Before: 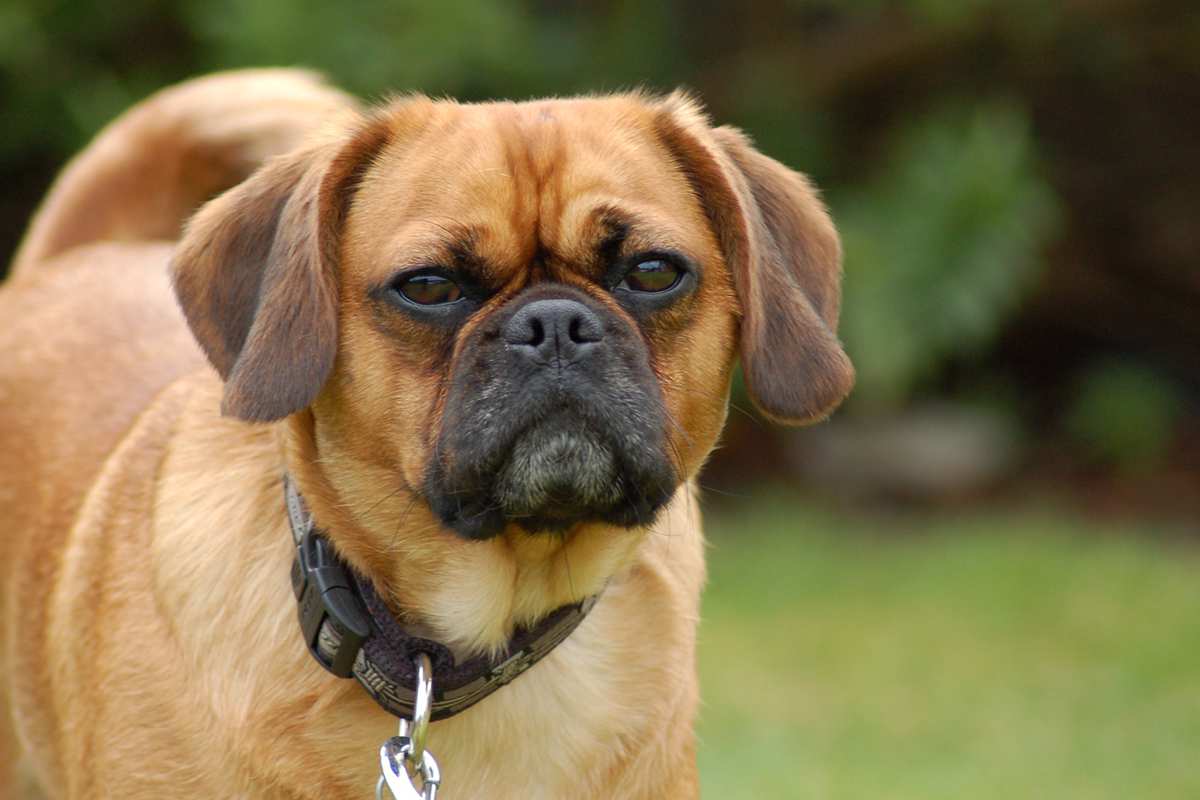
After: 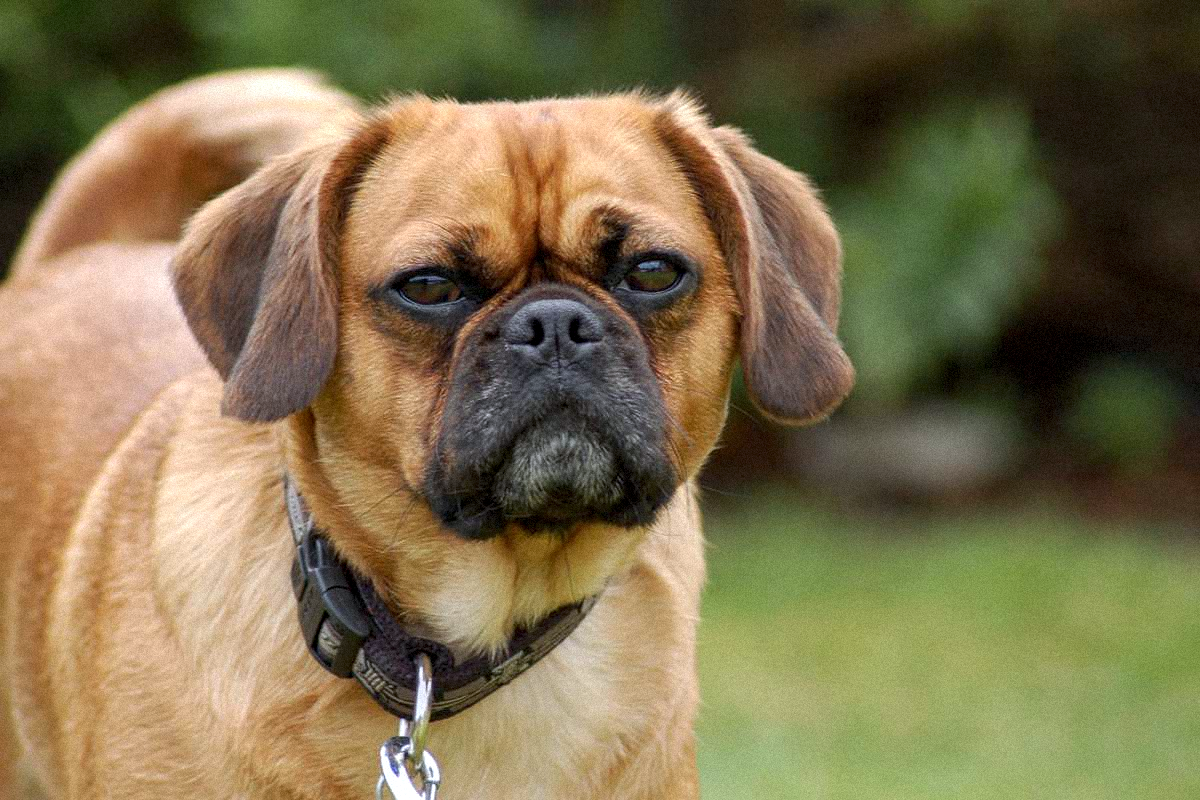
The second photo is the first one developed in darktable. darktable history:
grain: mid-tones bias 0%
local contrast: detail 130%
white balance: red 0.984, blue 1.059
